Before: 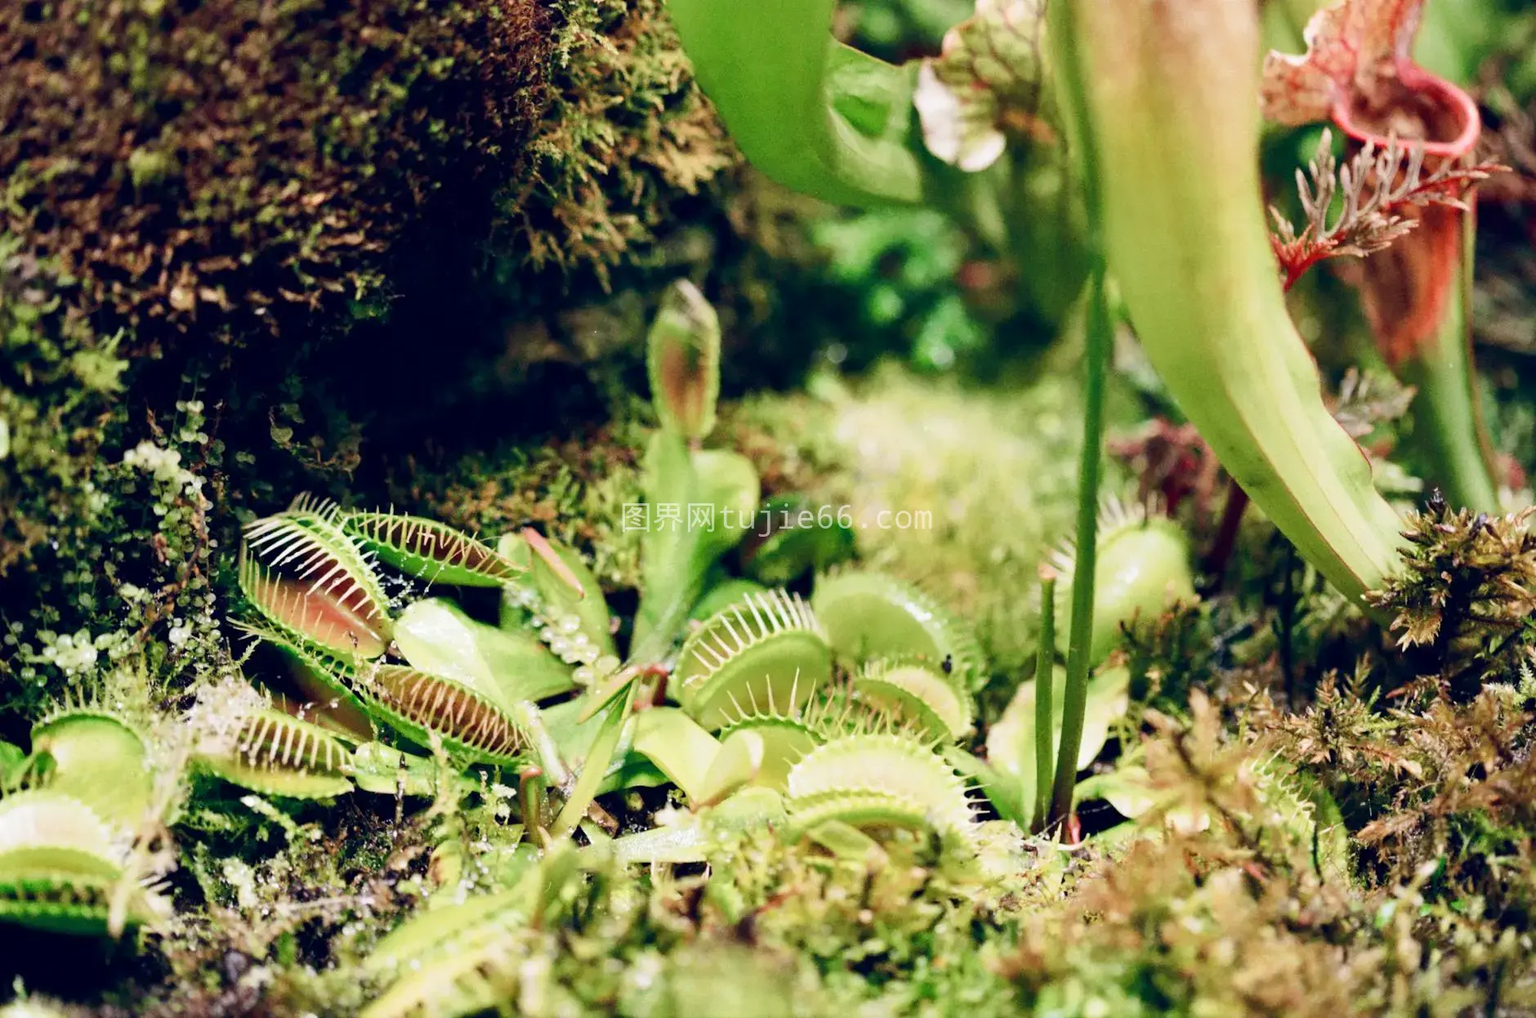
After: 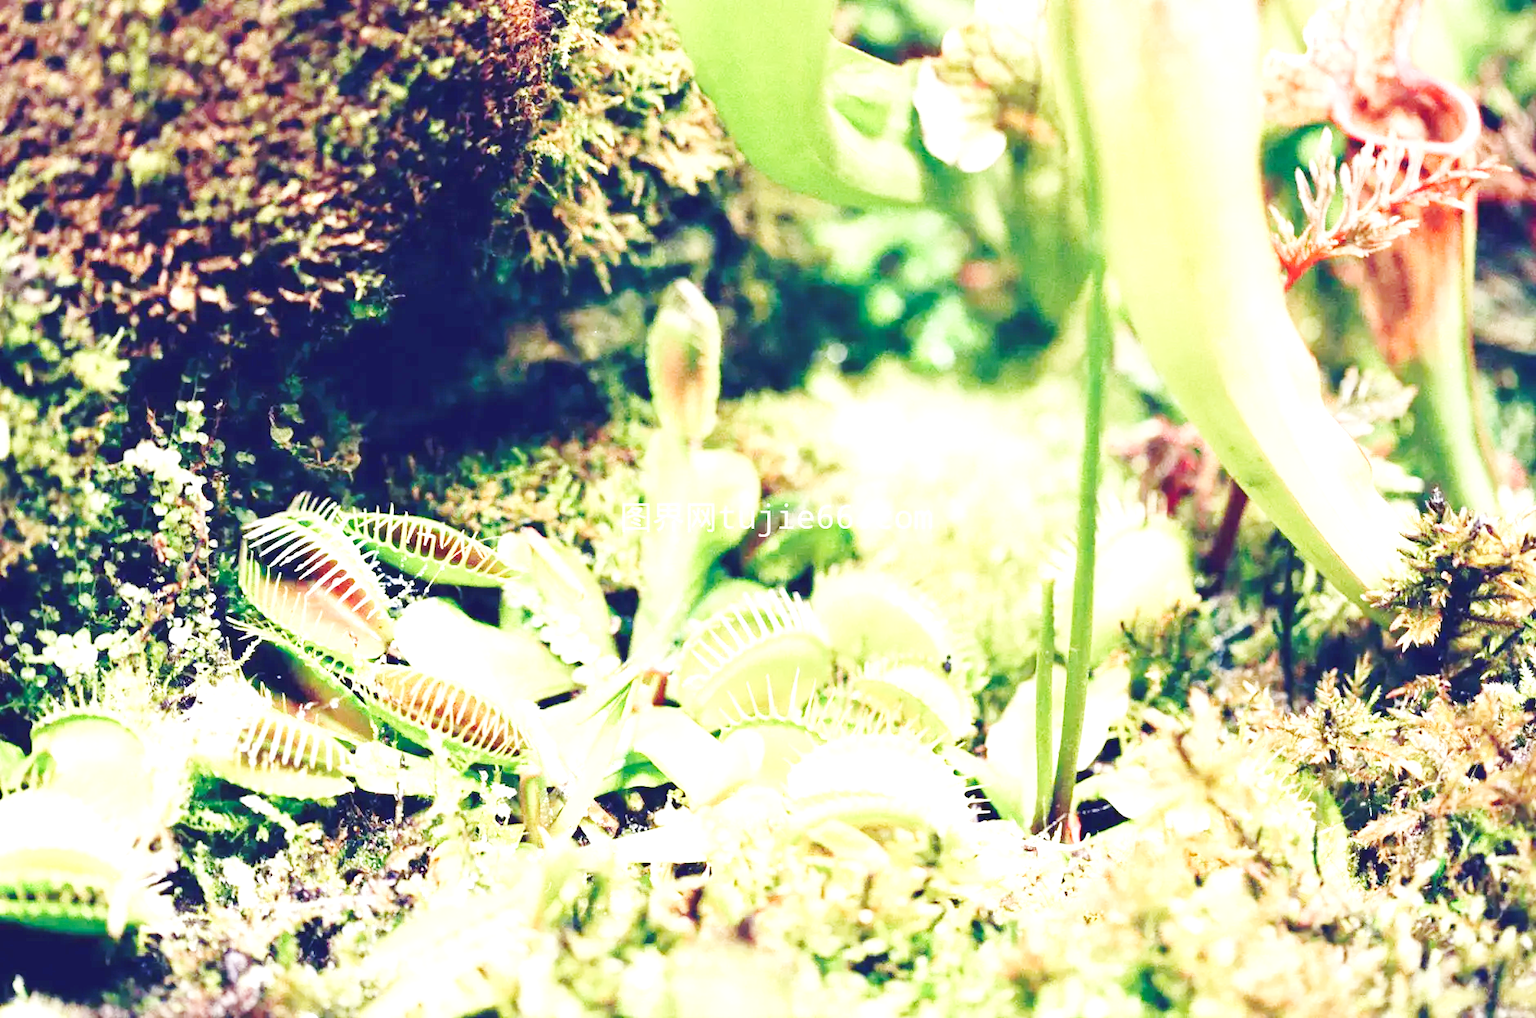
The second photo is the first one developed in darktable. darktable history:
exposure: black level correction 0, exposure 1.45 EV, compensate exposure bias true, compensate highlight preservation false
local contrast: mode bilateral grid, contrast 100, coarseness 100, detail 91%, midtone range 0.2
base curve: curves: ch0 [(0, 0.007) (0.028, 0.063) (0.121, 0.311) (0.46, 0.743) (0.859, 0.957) (1, 1)], preserve colors none
